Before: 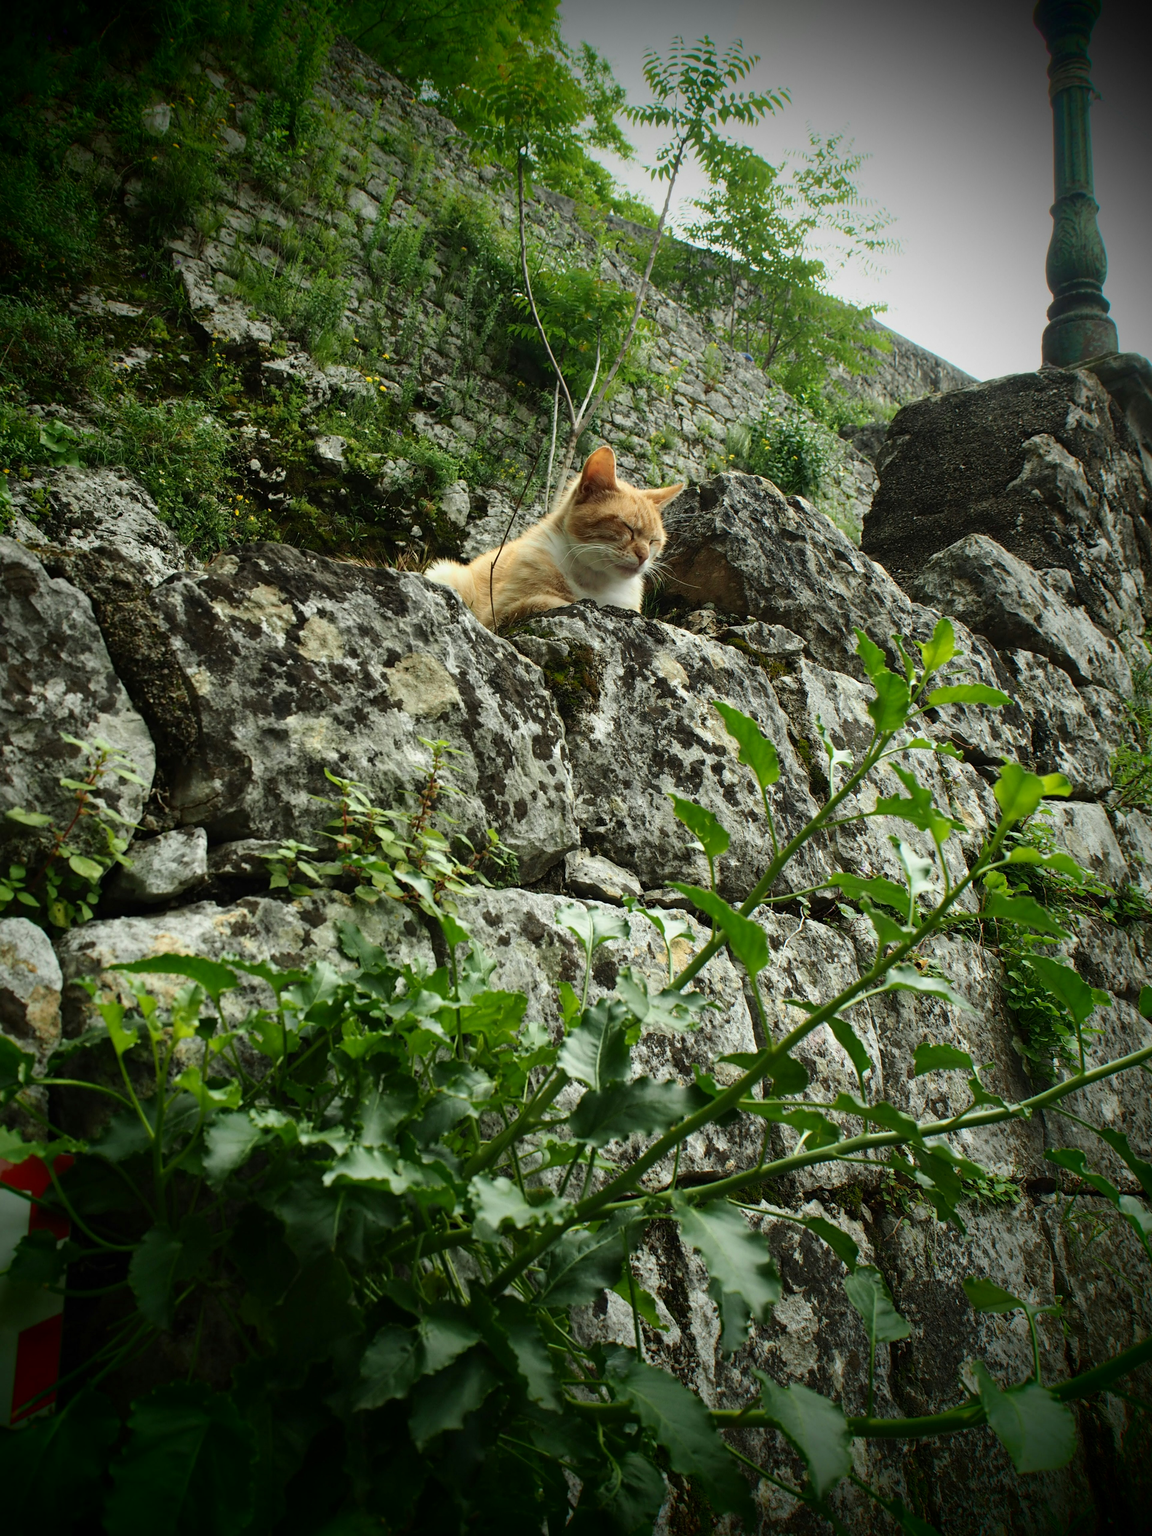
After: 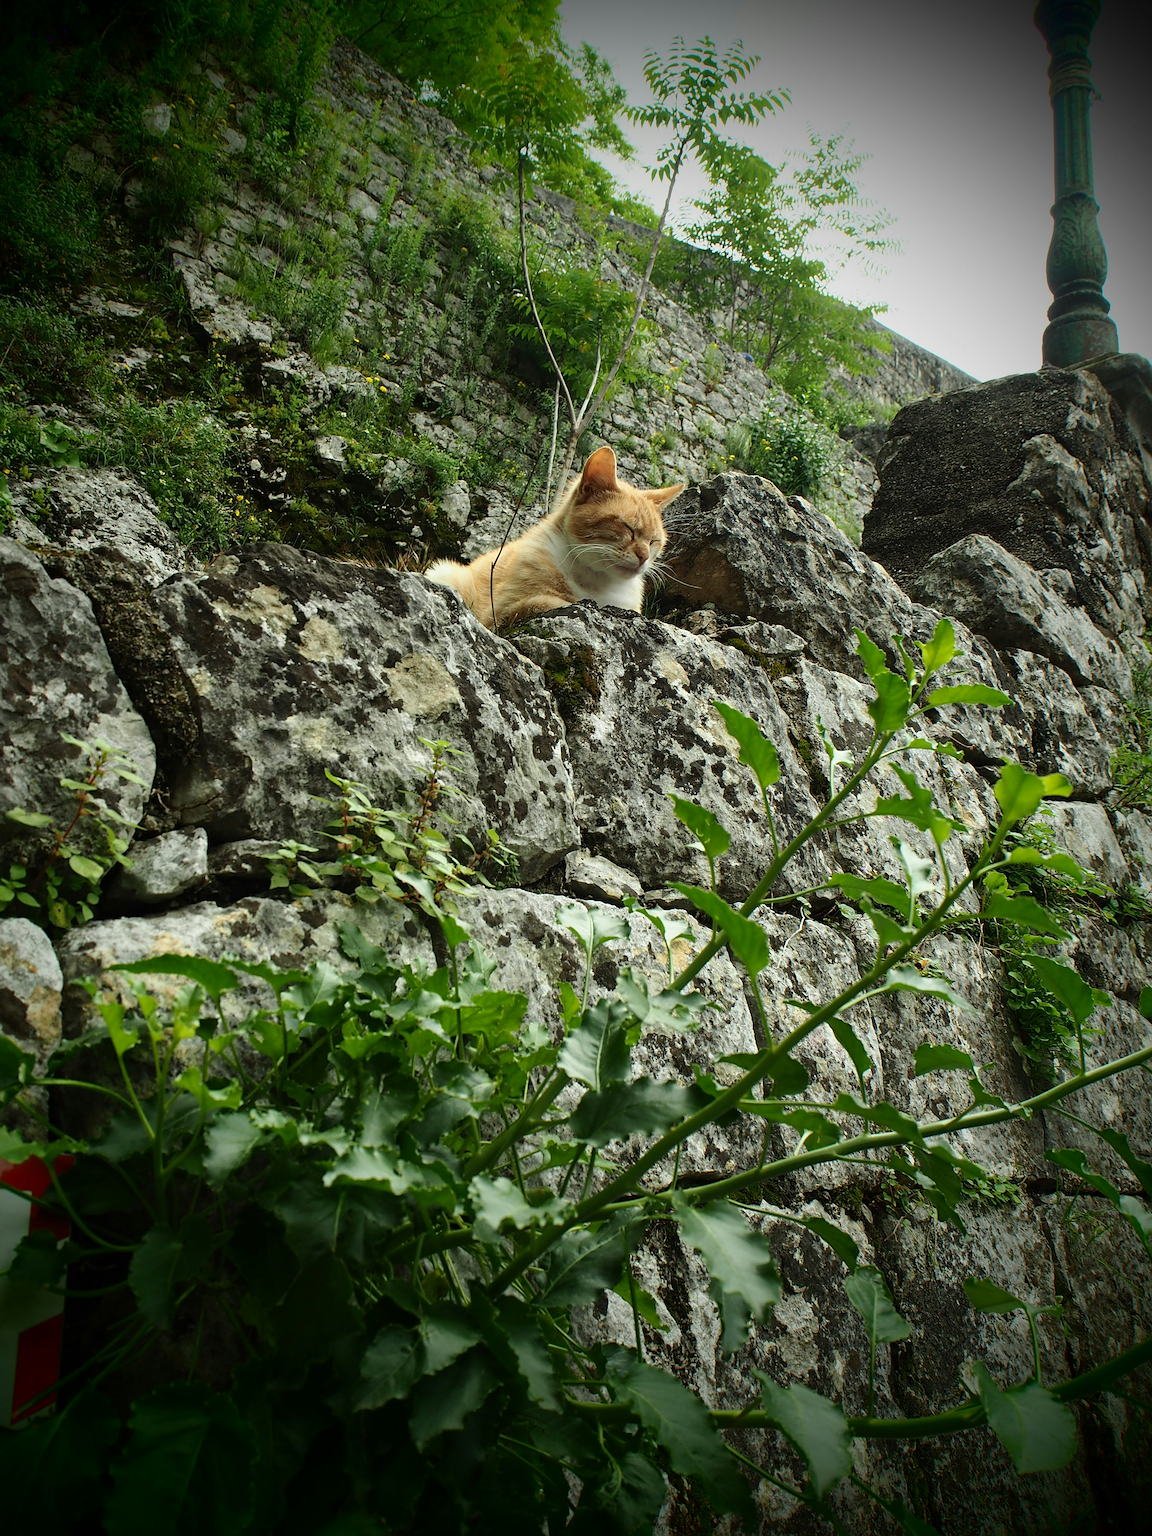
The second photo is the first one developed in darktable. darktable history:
sharpen: amount 0.745
